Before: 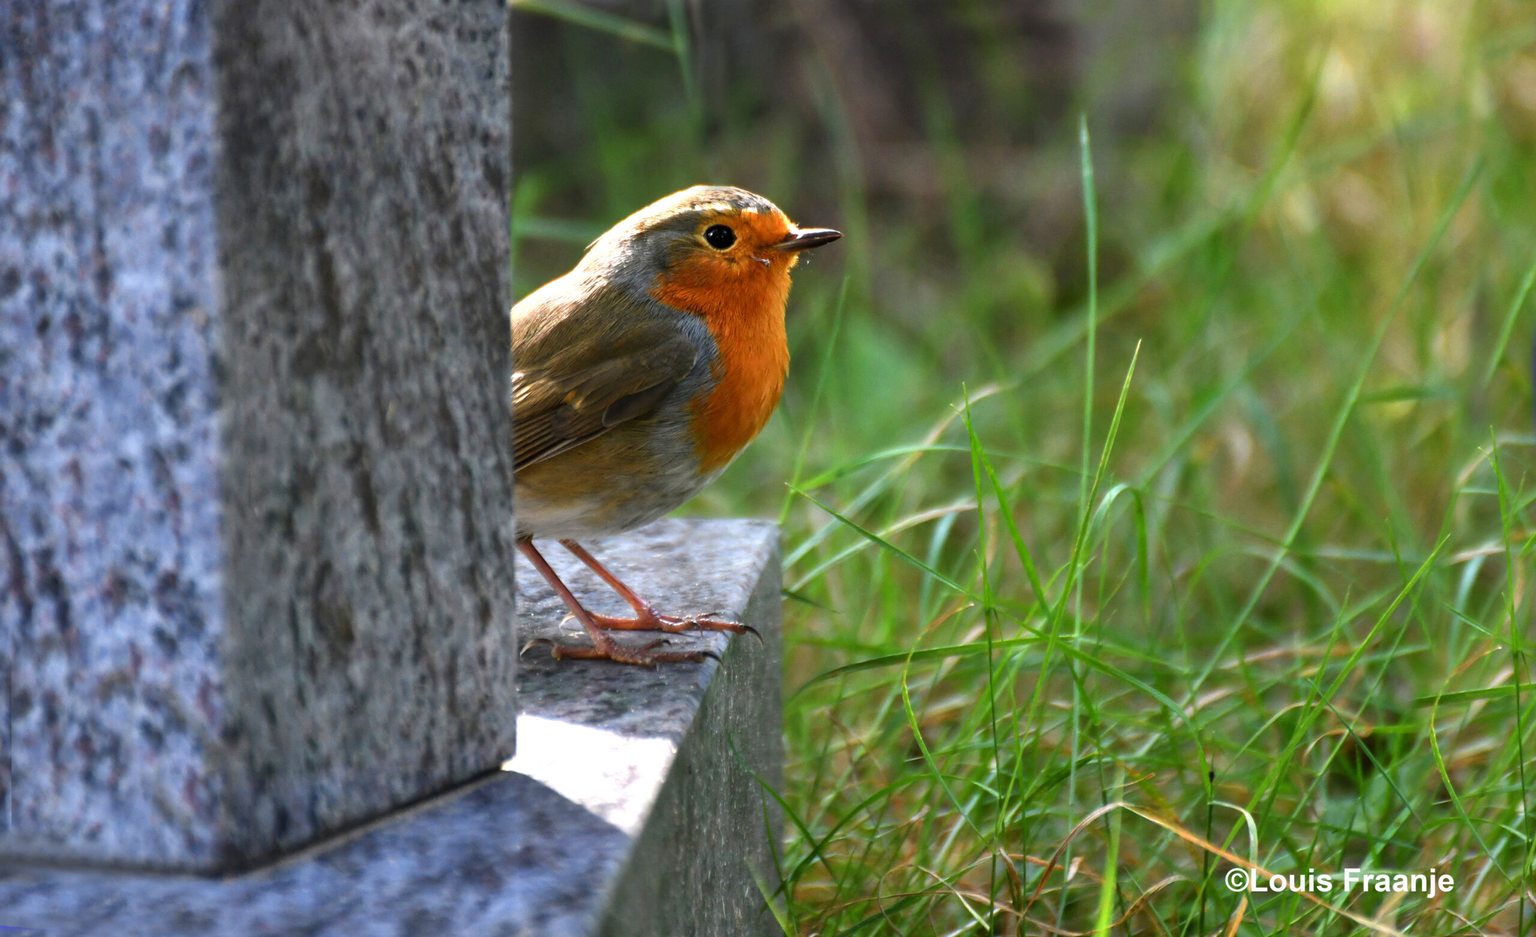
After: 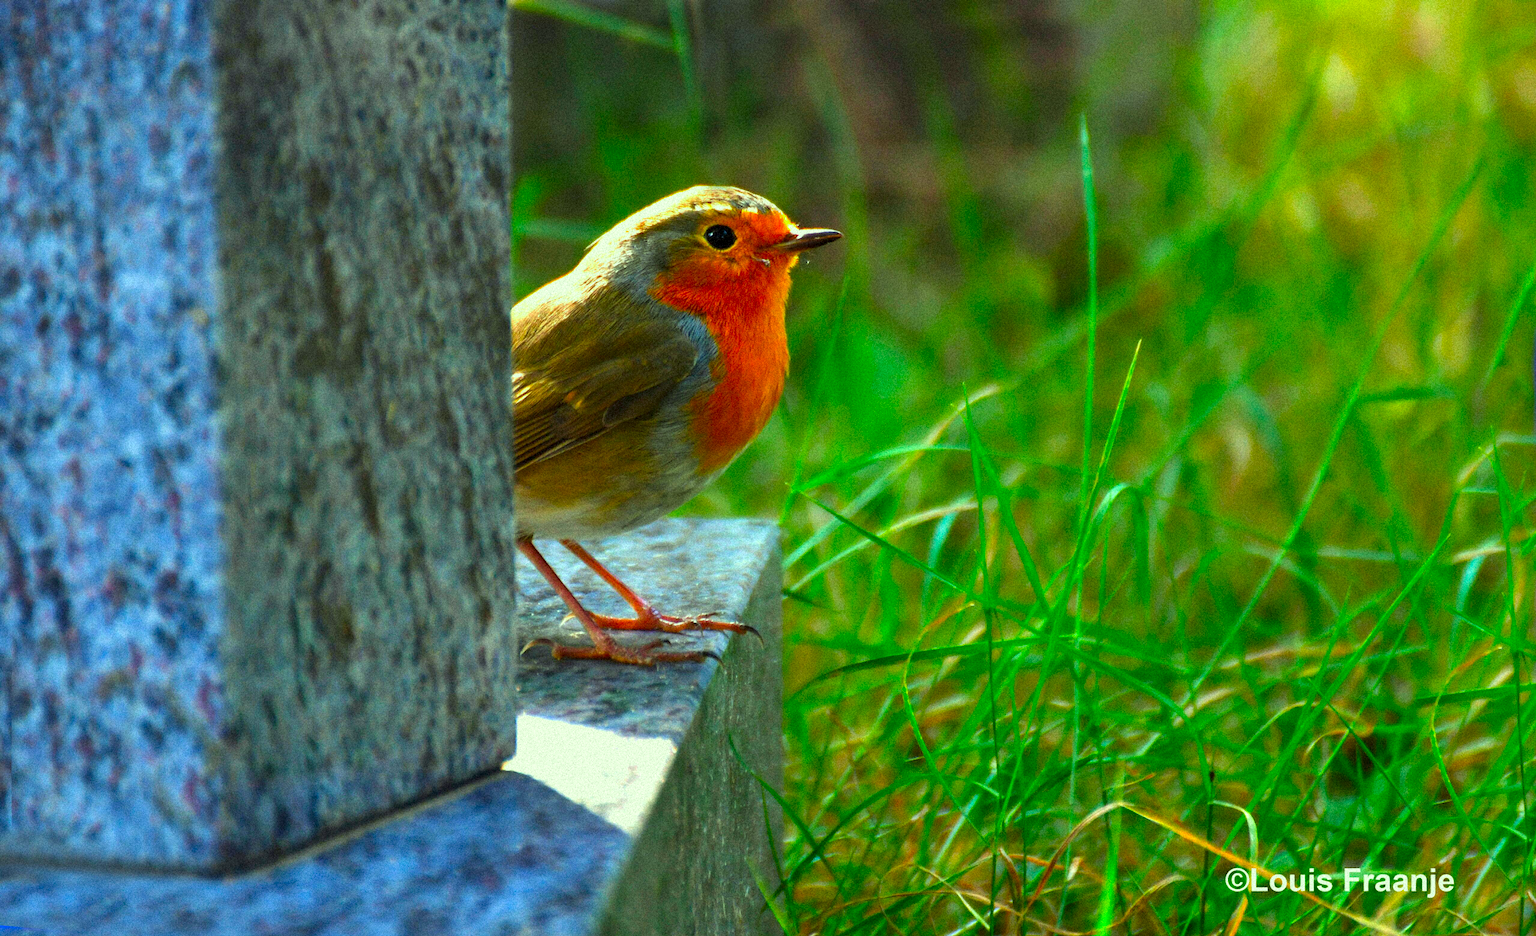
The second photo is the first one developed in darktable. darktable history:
velvia: on, module defaults
grain: strength 35%, mid-tones bias 0%
color correction: highlights a* -10.77, highlights b* 9.8, saturation 1.72
